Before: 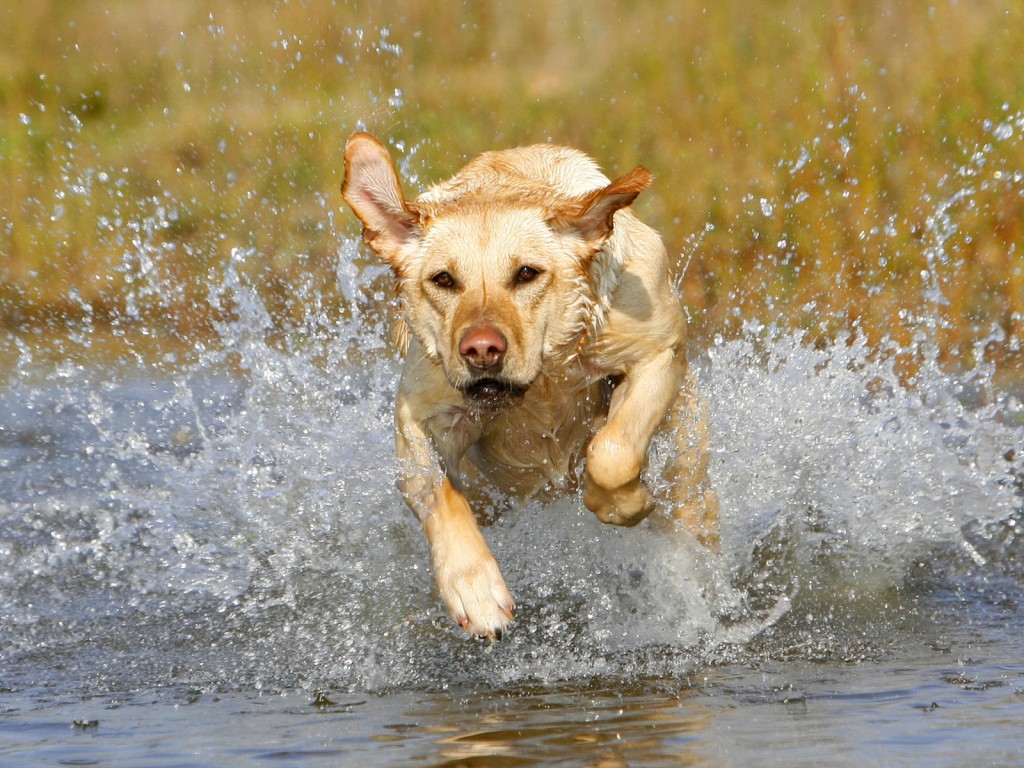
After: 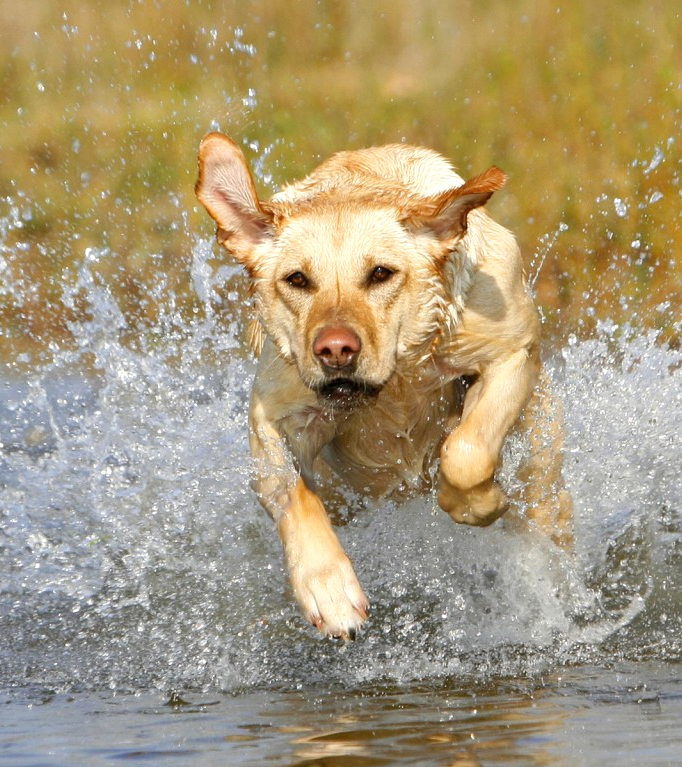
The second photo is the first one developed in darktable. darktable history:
exposure: exposure 0.161 EV, compensate highlight preservation false
crop and rotate: left 14.292%, right 19.041%
